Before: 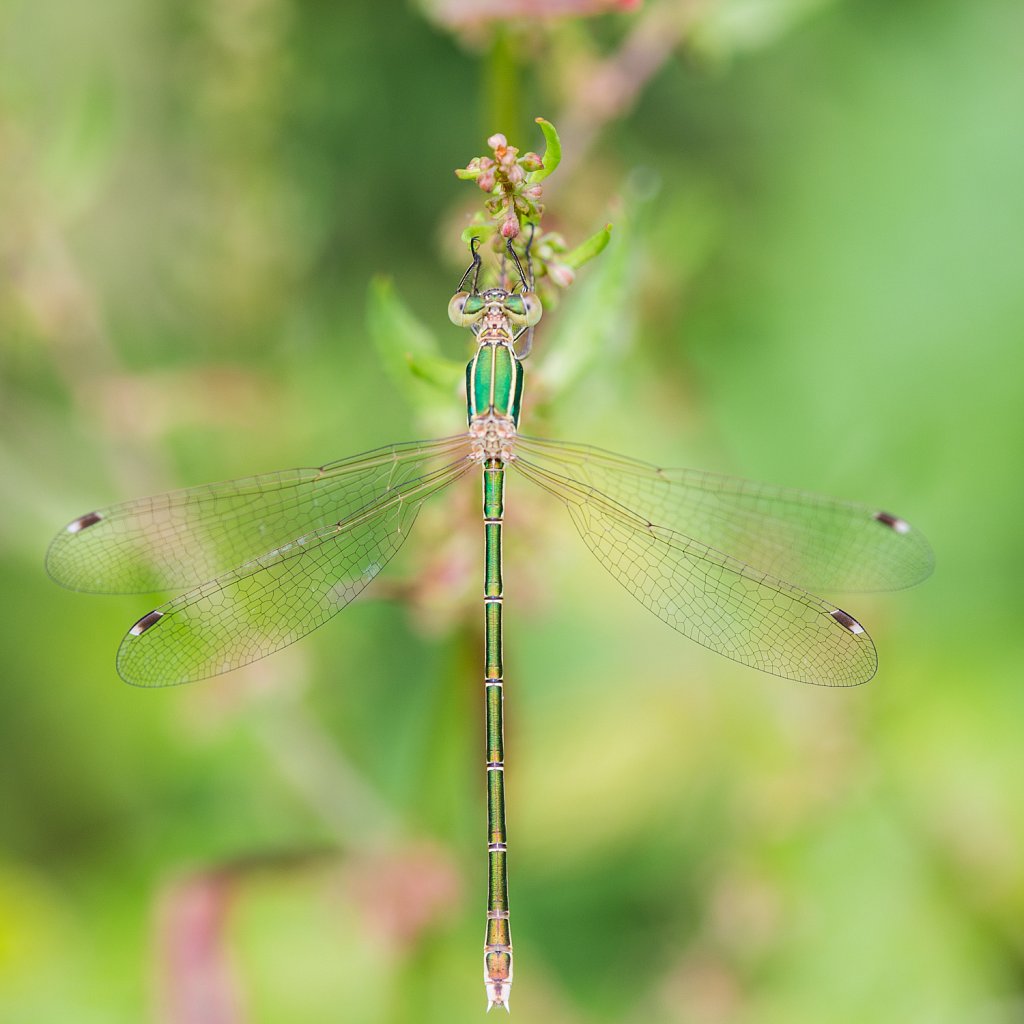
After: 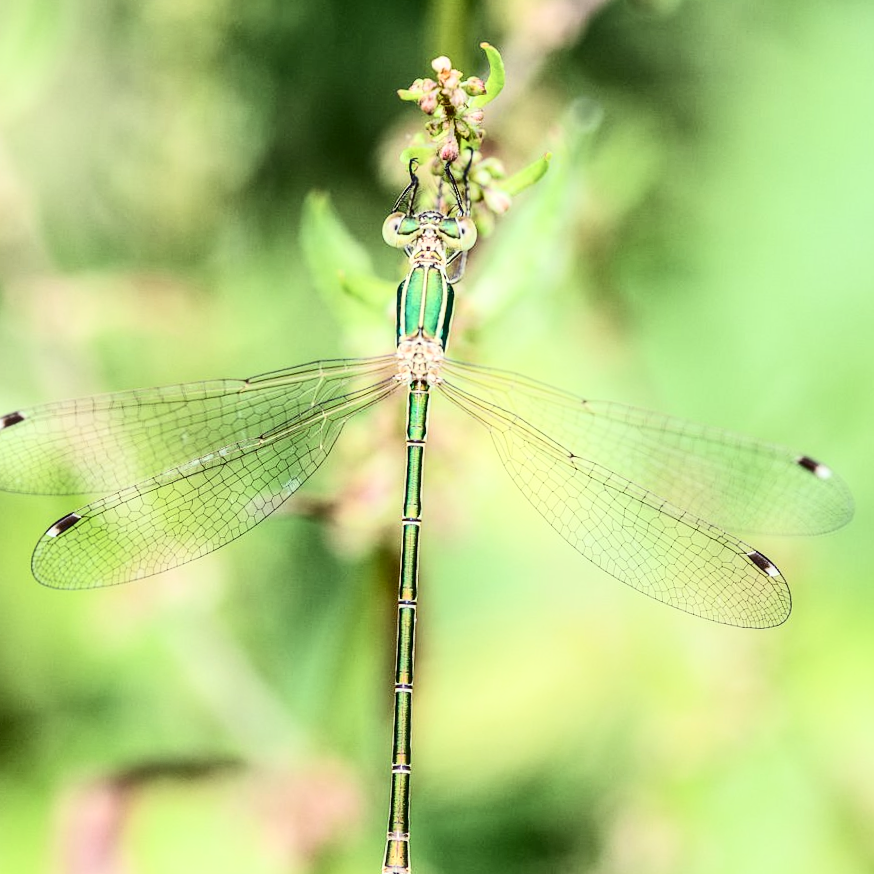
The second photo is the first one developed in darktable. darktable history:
crop and rotate: angle -3.27°, left 5.211%, top 5.211%, right 4.607%, bottom 4.607%
local contrast: detail 130%
color correction: highlights a* -4.73, highlights b* 5.06, saturation 0.97
contrast brightness saturation: contrast 0.5, saturation -0.1
